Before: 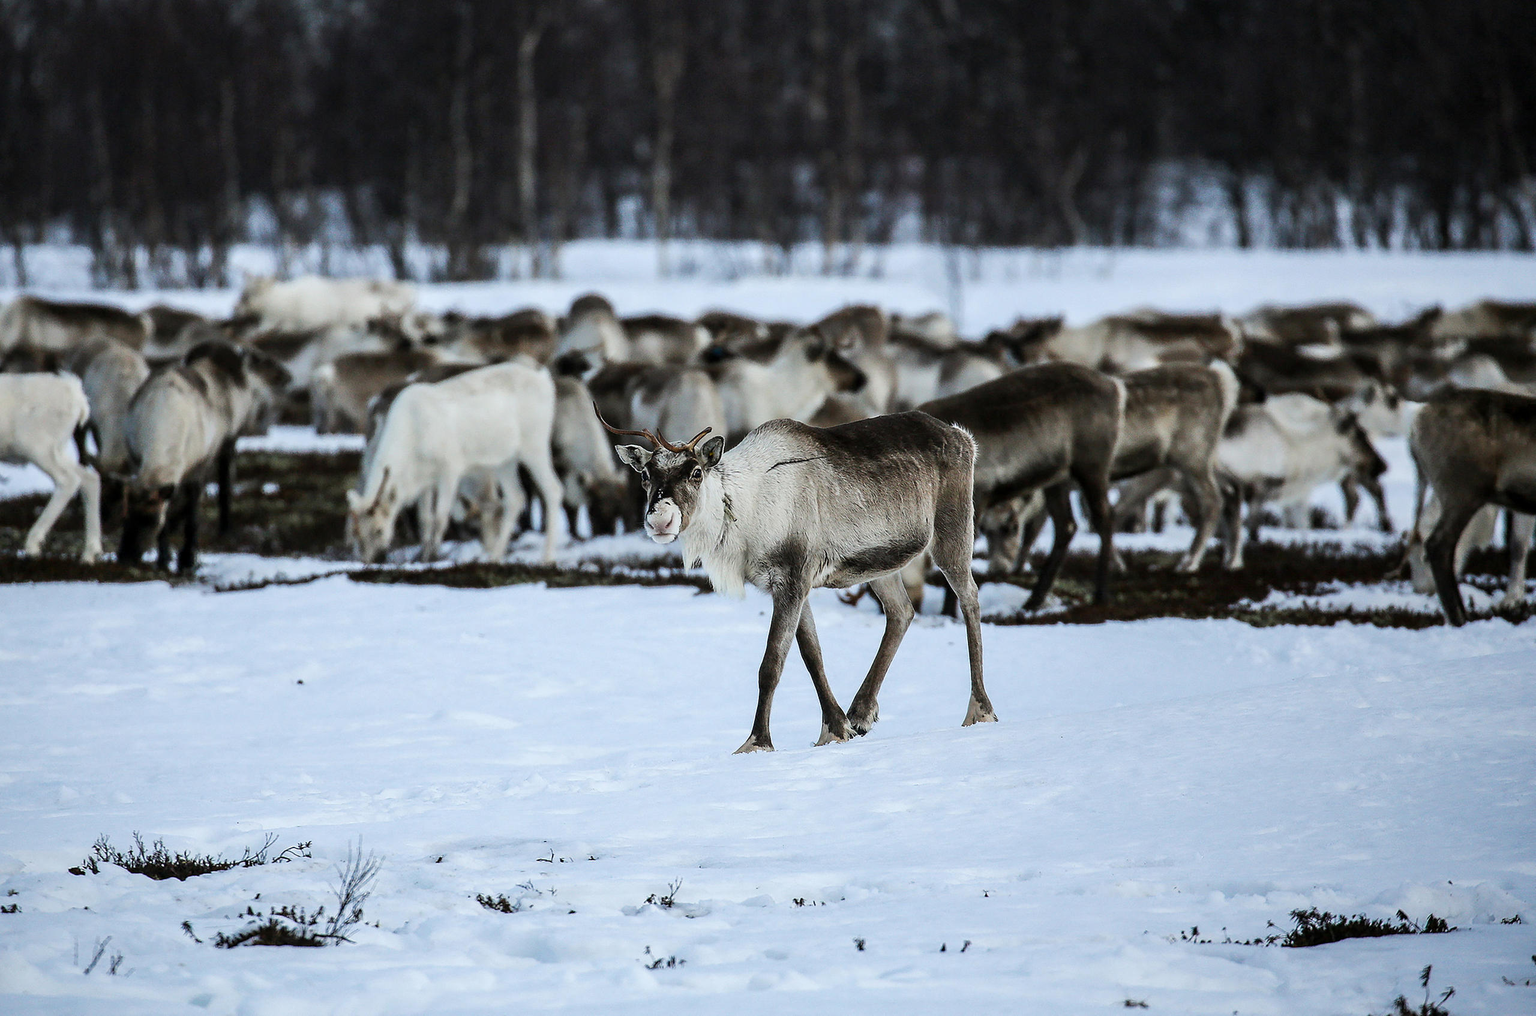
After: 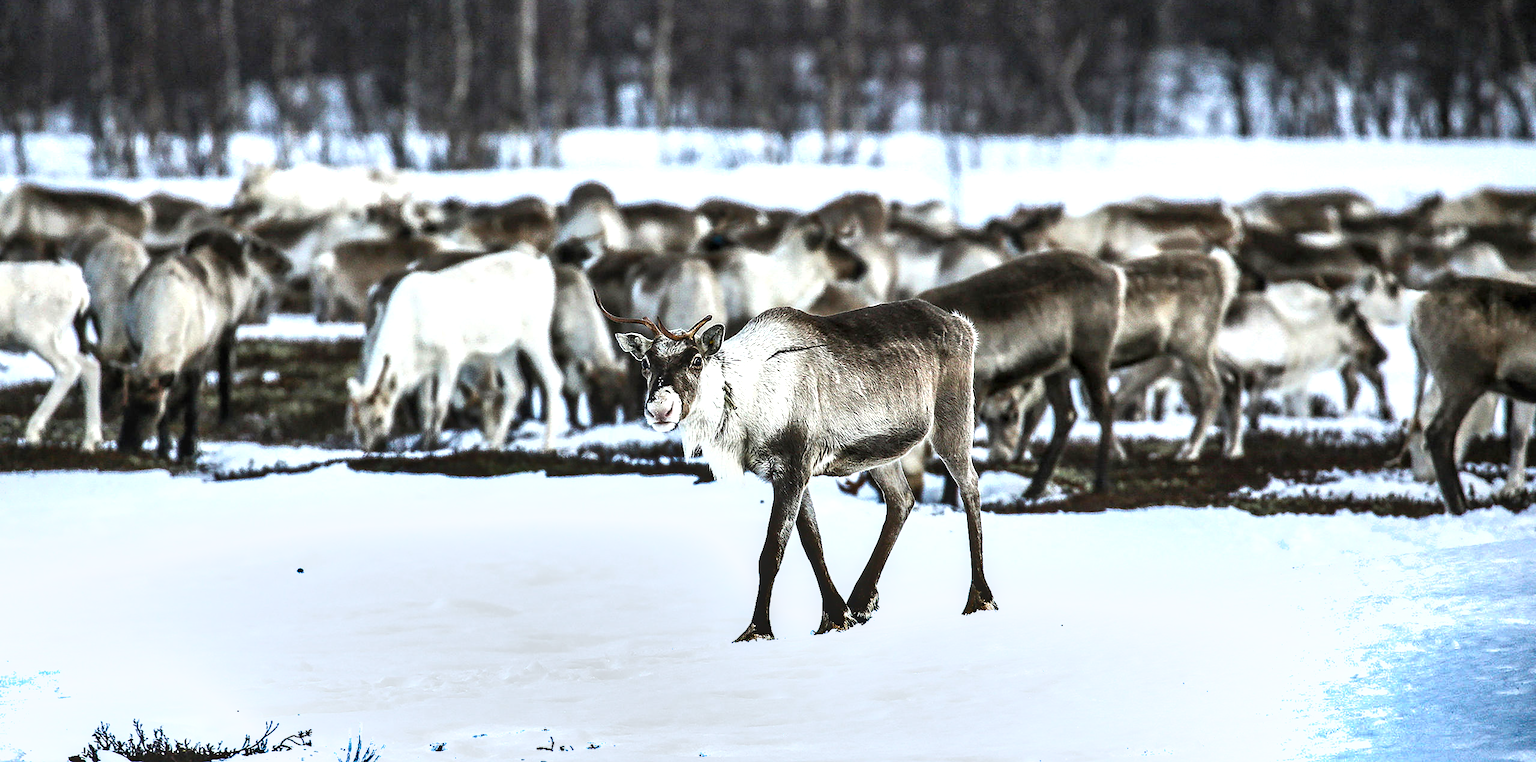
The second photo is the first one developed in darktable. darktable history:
crop: top 11.063%, bottom 13.947%
local contrast: on, module defaults
exposure: exposure 1 EV, compensate highlight preservation false
shadows and highlights: radius 108.9, shadows 44, highlights -67.66, low approximation 0.01, soften with gaussian
